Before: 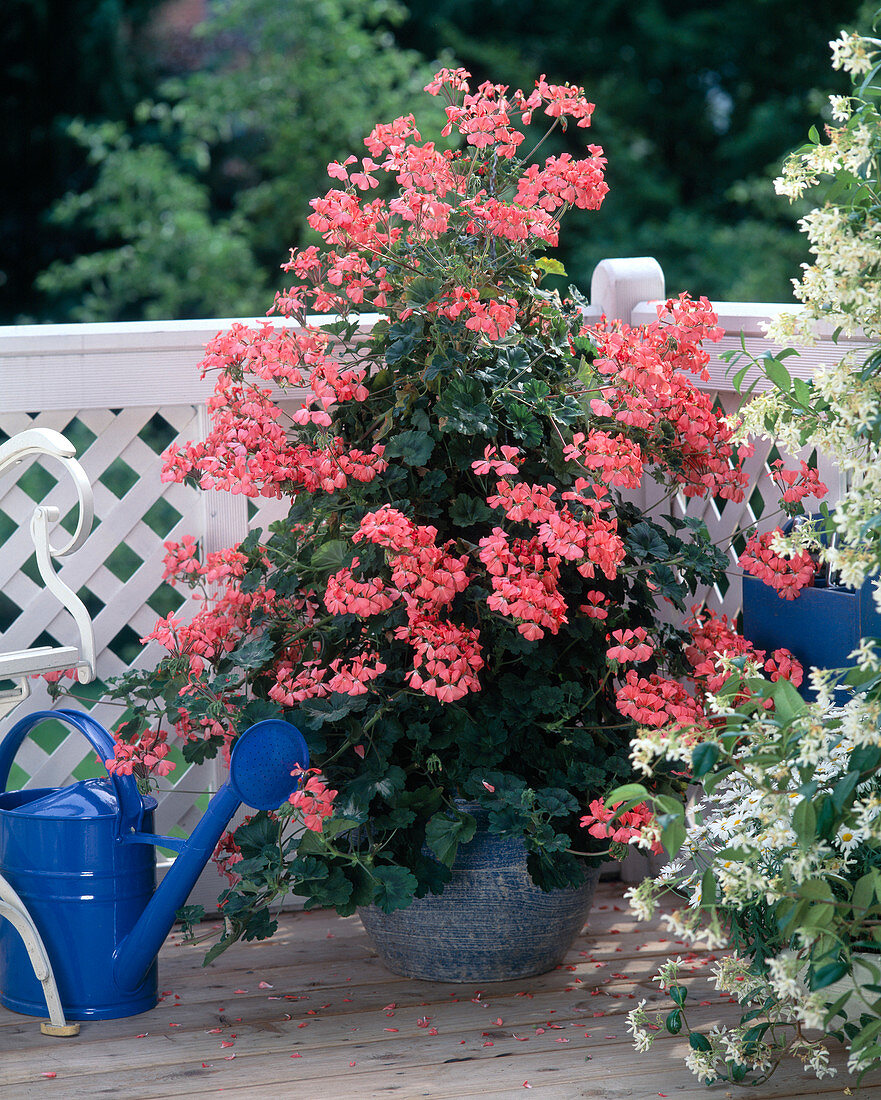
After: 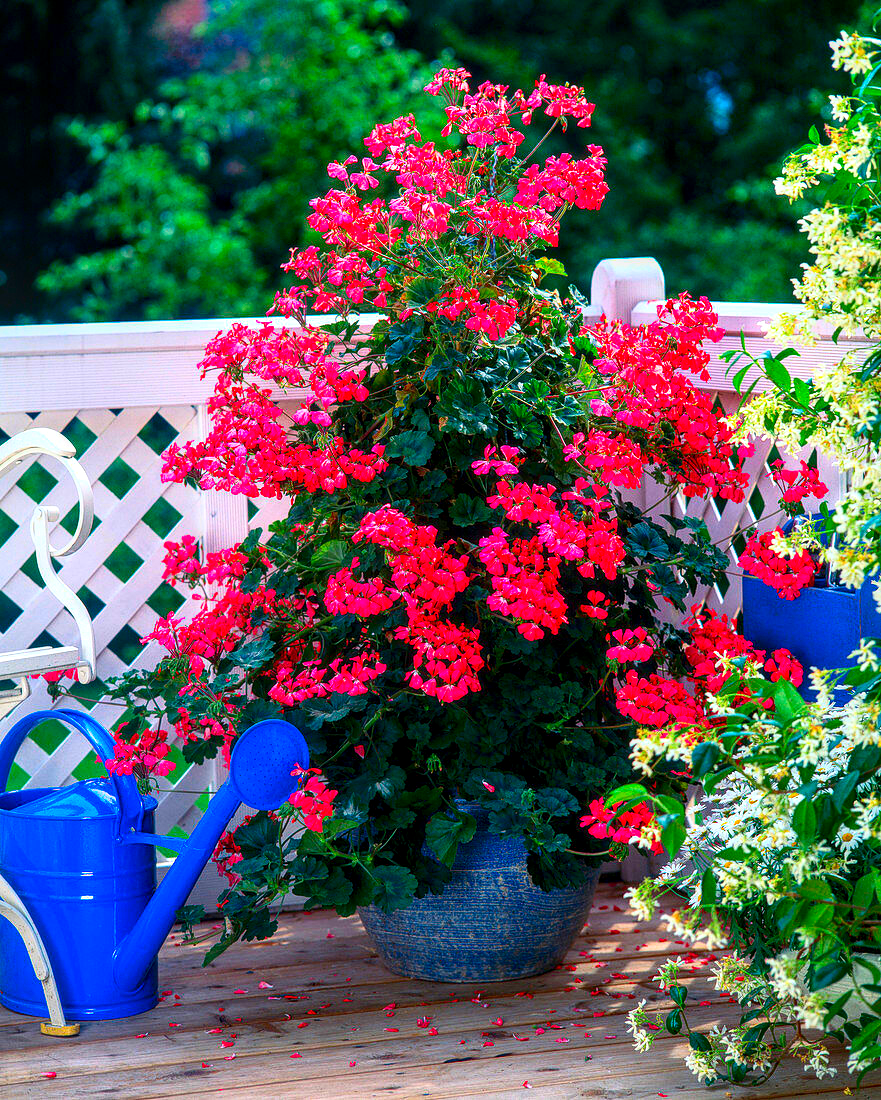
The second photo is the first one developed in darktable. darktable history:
contrast brightness saturation: contrast 0.18, saturation 0.3
color correction: saturation 2.15
local contrast: highlights 61%, detail 143%, midtone range 0.428
shadows and highlights: shadows 0, highlights 40
